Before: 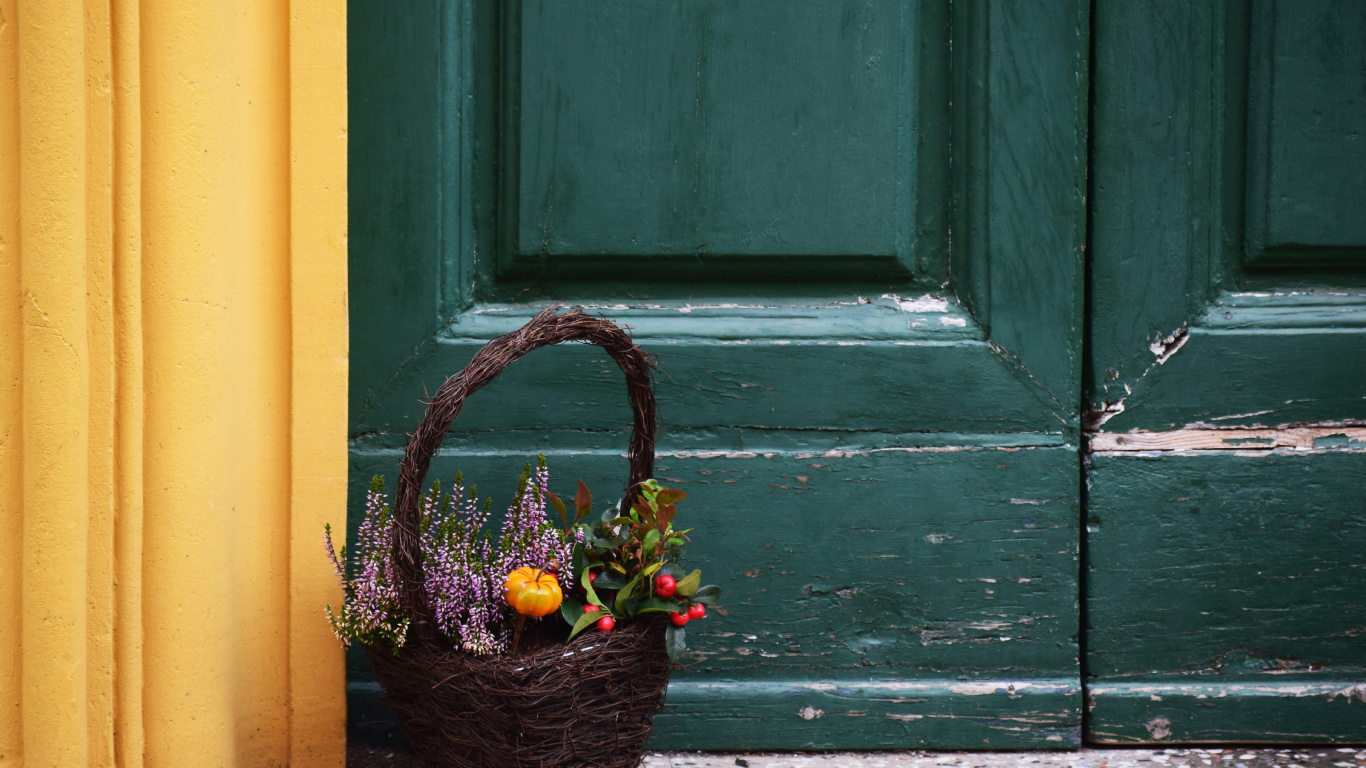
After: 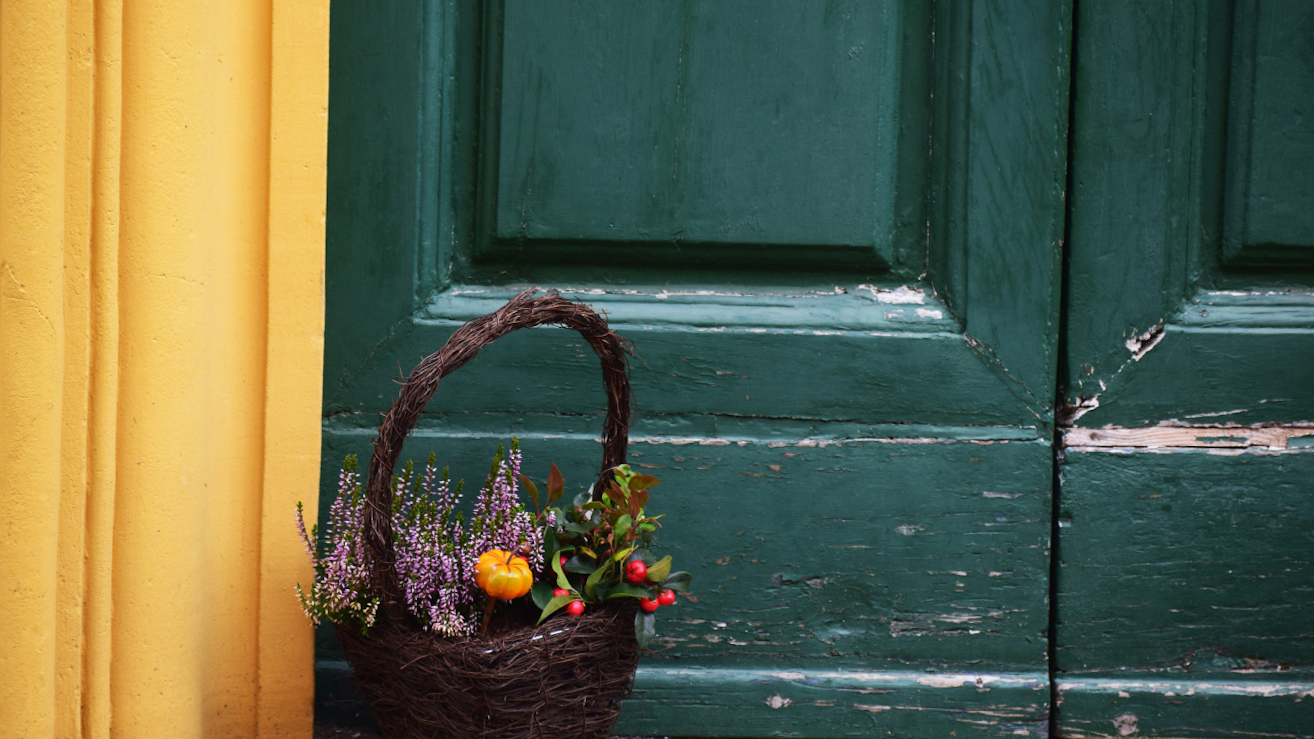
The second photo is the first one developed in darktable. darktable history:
crop and rotate: angle -1.27°
